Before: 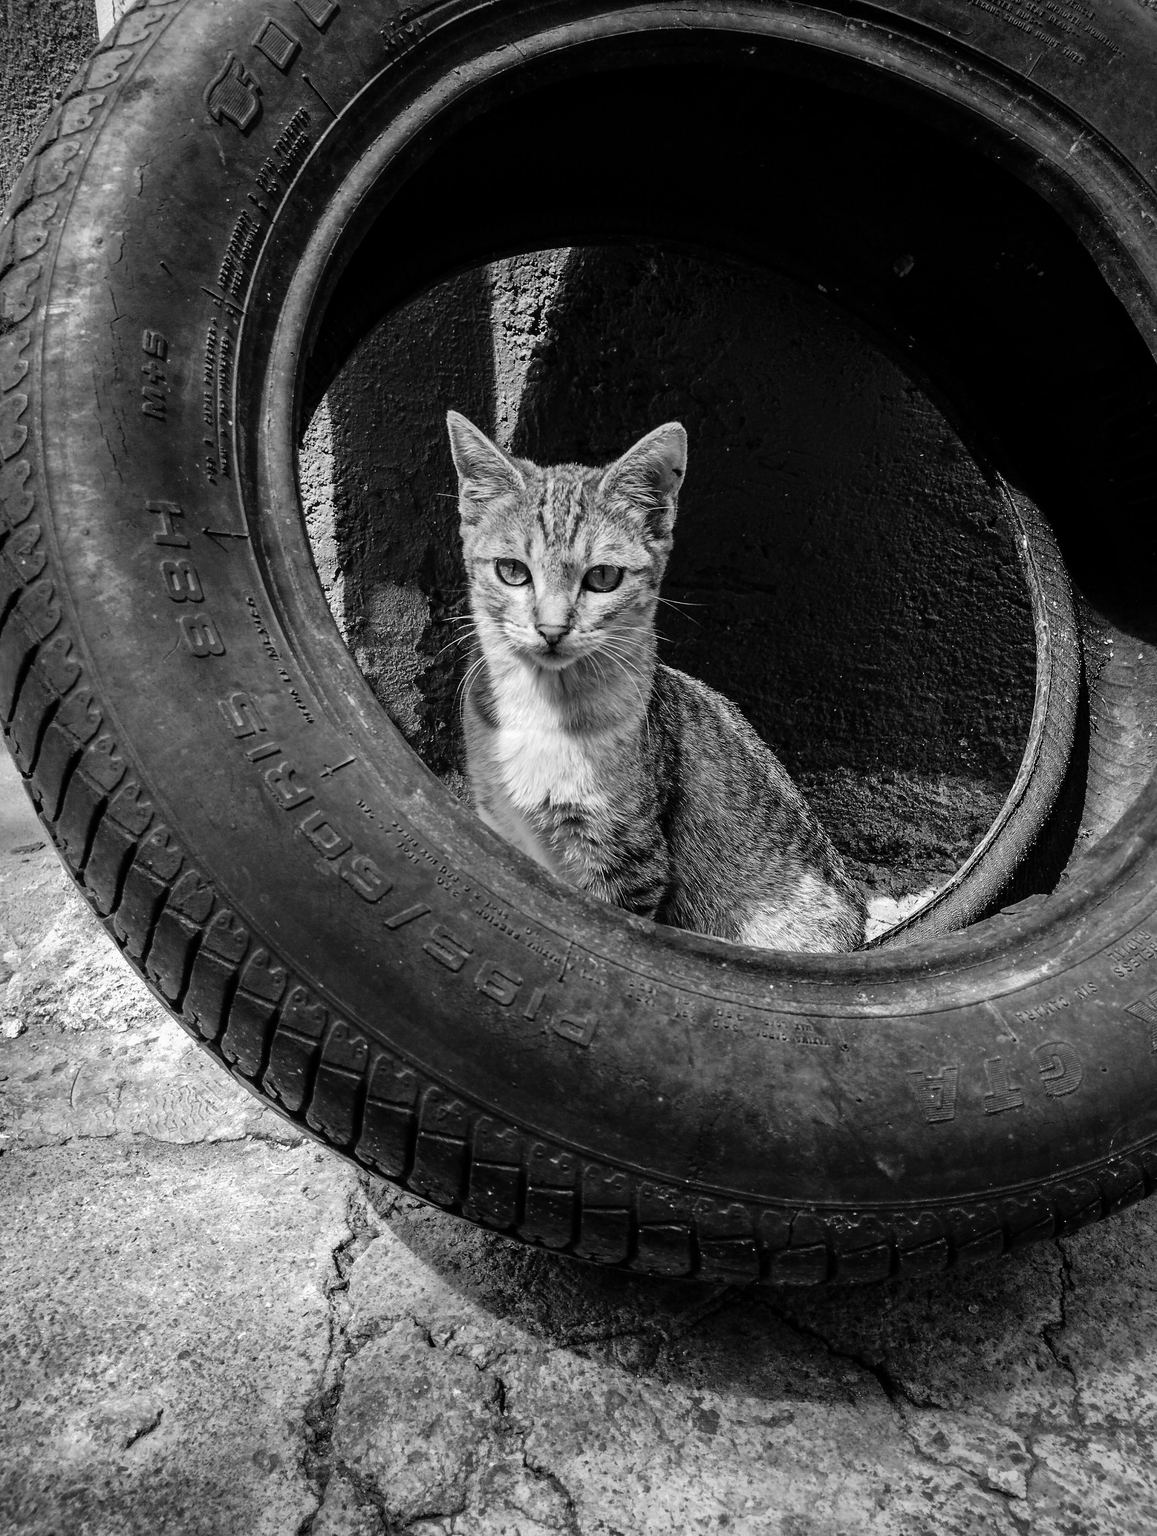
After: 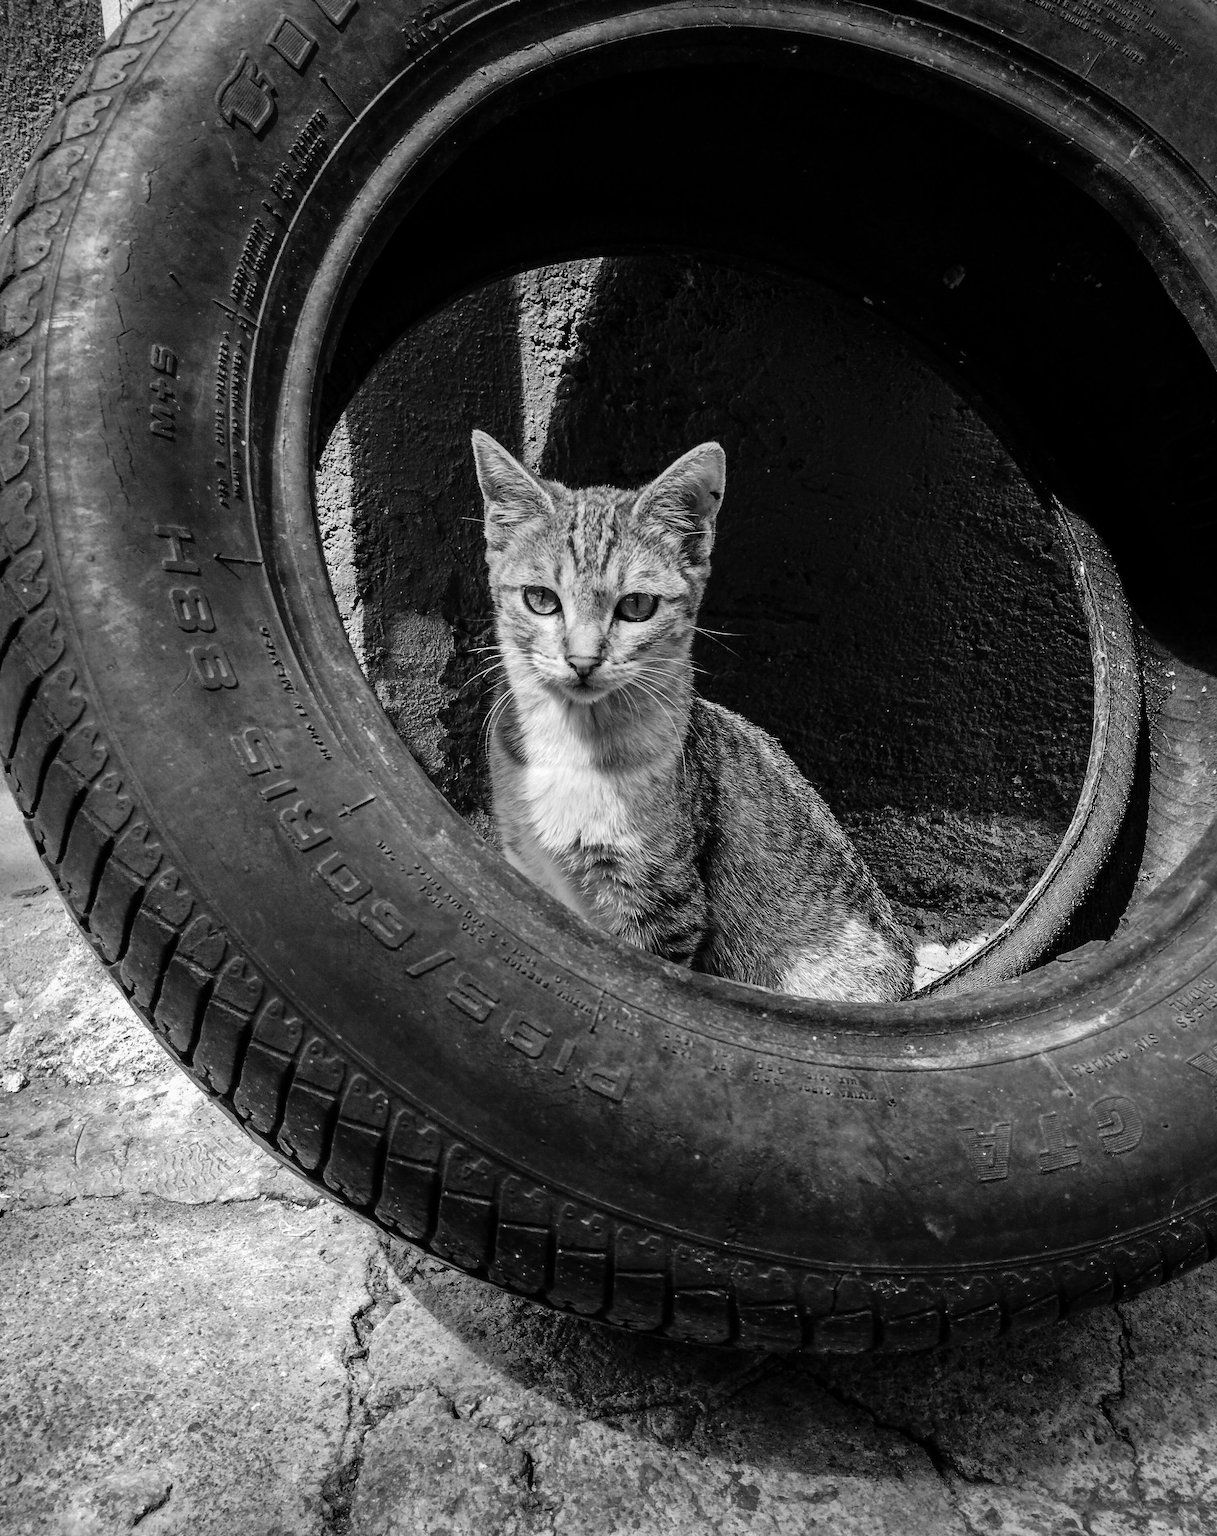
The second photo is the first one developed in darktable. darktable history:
crop: top 0.268%, right 0.26%, bottom 5.012%
